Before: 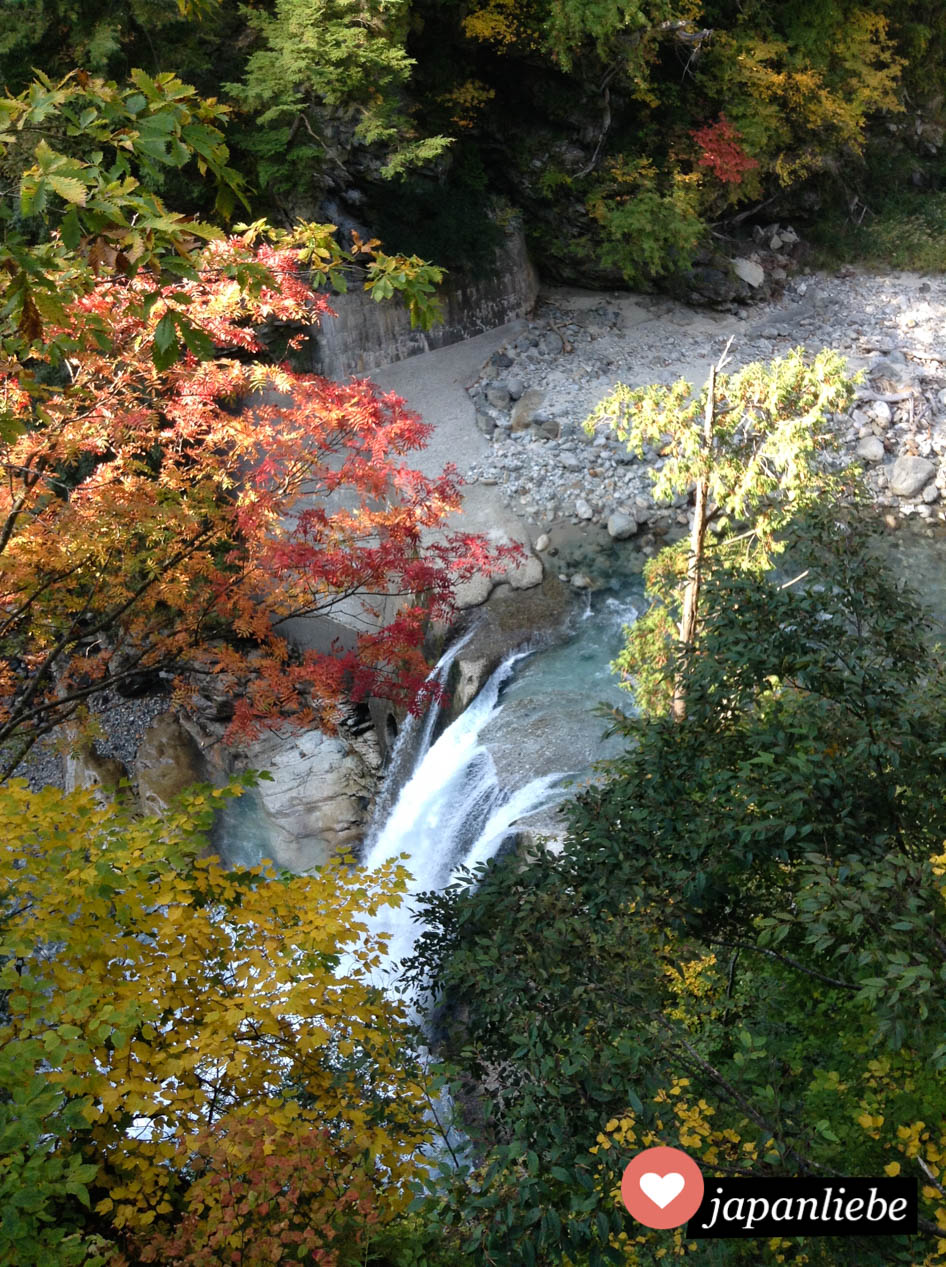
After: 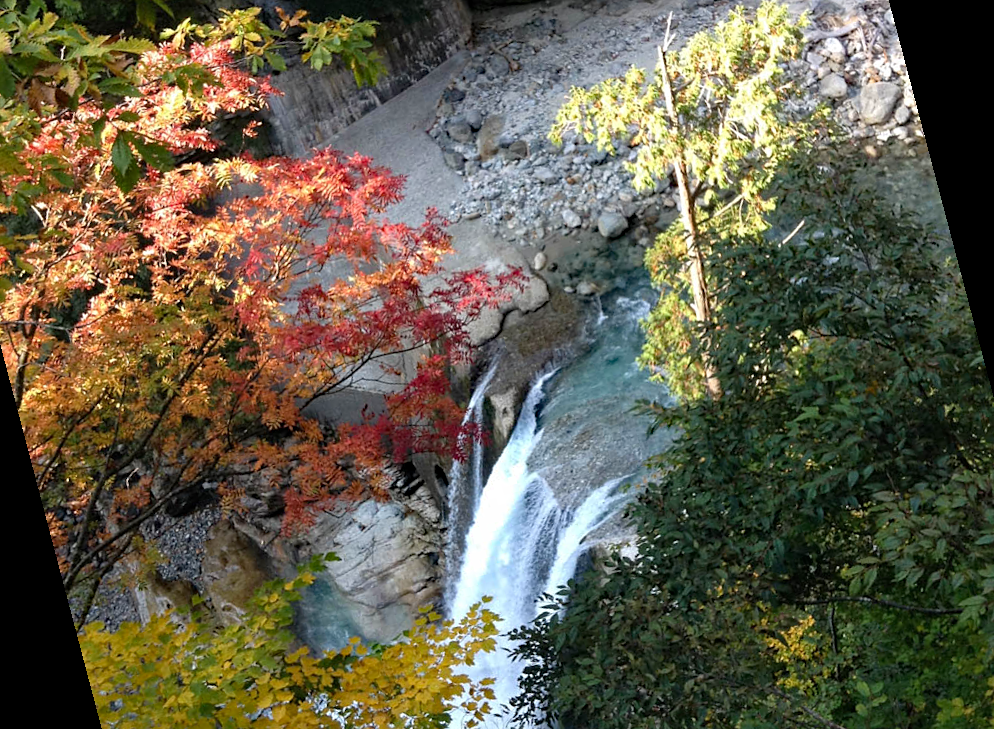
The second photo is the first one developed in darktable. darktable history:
rotate and perspective: rotation -14.8°, crop left 0.1, crop right 0.903, crop top 0.25, crop bottom 0.748
haze removal: strength 0.29, distance 0.25, compatibility mode true, adaptive false
sharpen: amount 0.2
